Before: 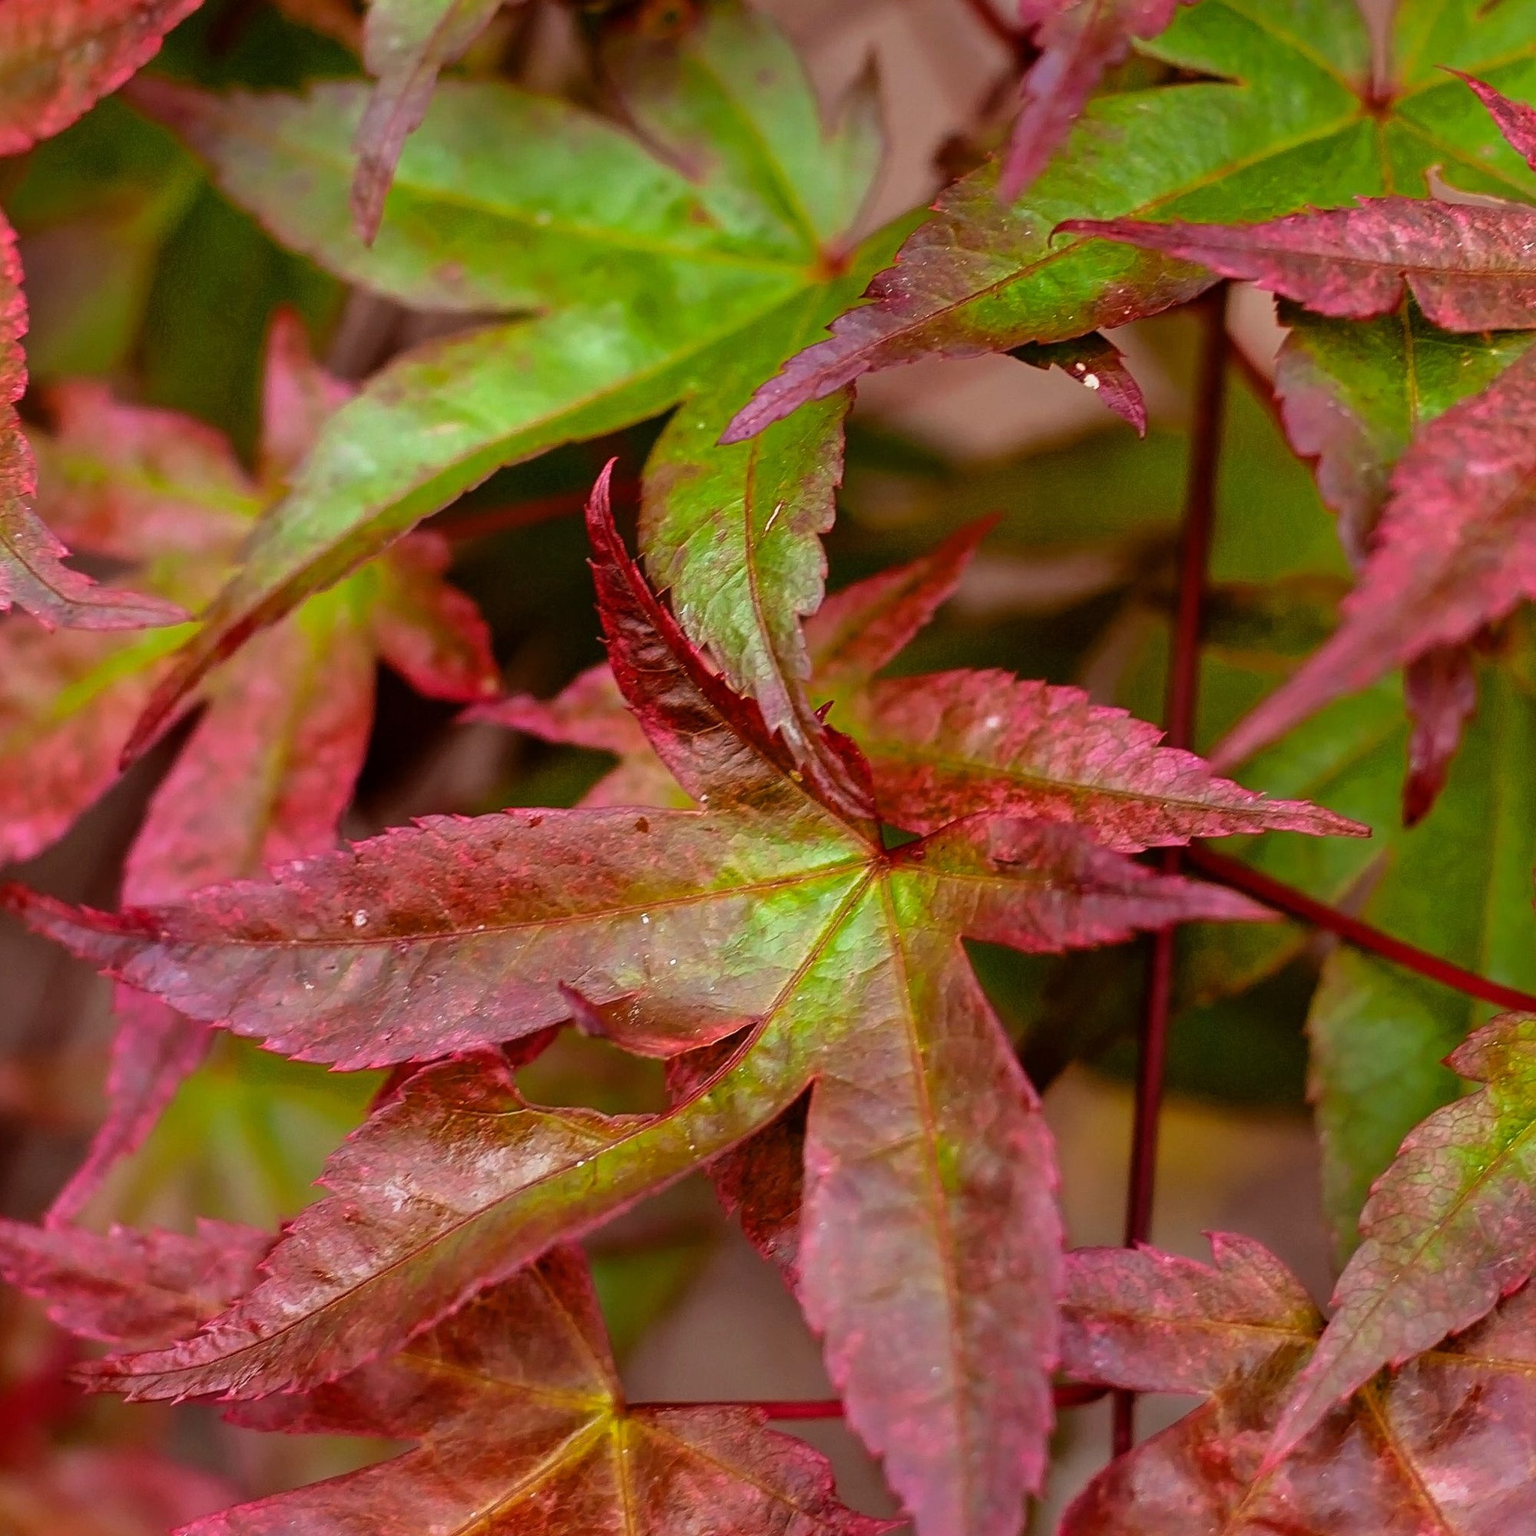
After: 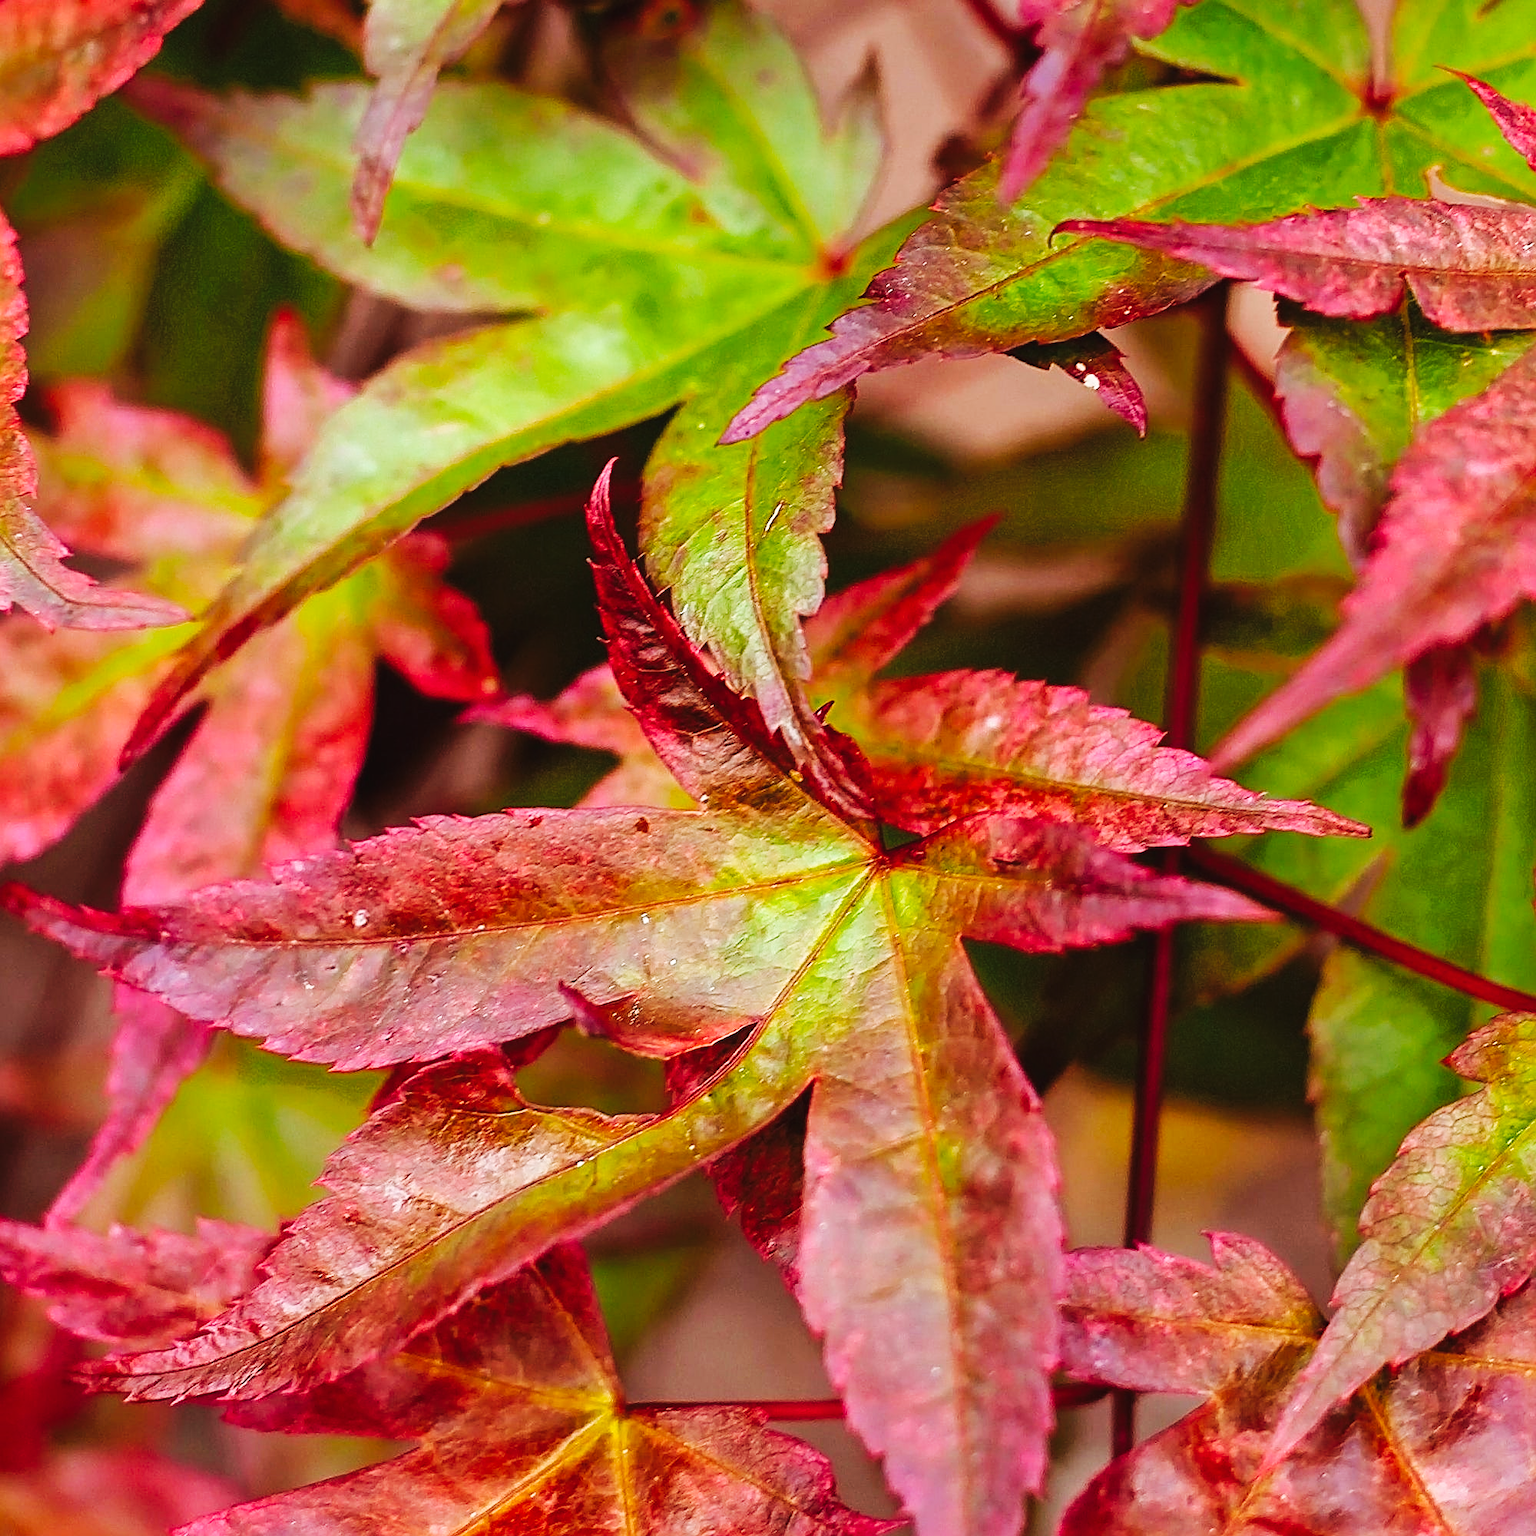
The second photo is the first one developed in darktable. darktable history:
sharpen: on, module defaults
tone curve: curves: ch0 [(0, 0.026) (0.184, 0.172) (0.391, 0.468) (0.446, 0.56) (0.605, 0.758) (0.831, 0.931) (0.992, 1)]; ch1 [(0, 0) (0.437, 0.447) (0.501, 0.502) (0.538, 0.539) (0.574, 0.589) (0.617, 0.64) (0.699, 0.749) (0.859, 0.919) (1, 1)]; ch2 [(0, 0) (0.33, 0.301) (0.421, 0.443) (0.447, 0.482) (0.499, 0.509) (0.538, 0.564) (0.585, 0.615) (0.664, 0.664) (1, 1)], preserve colors none
